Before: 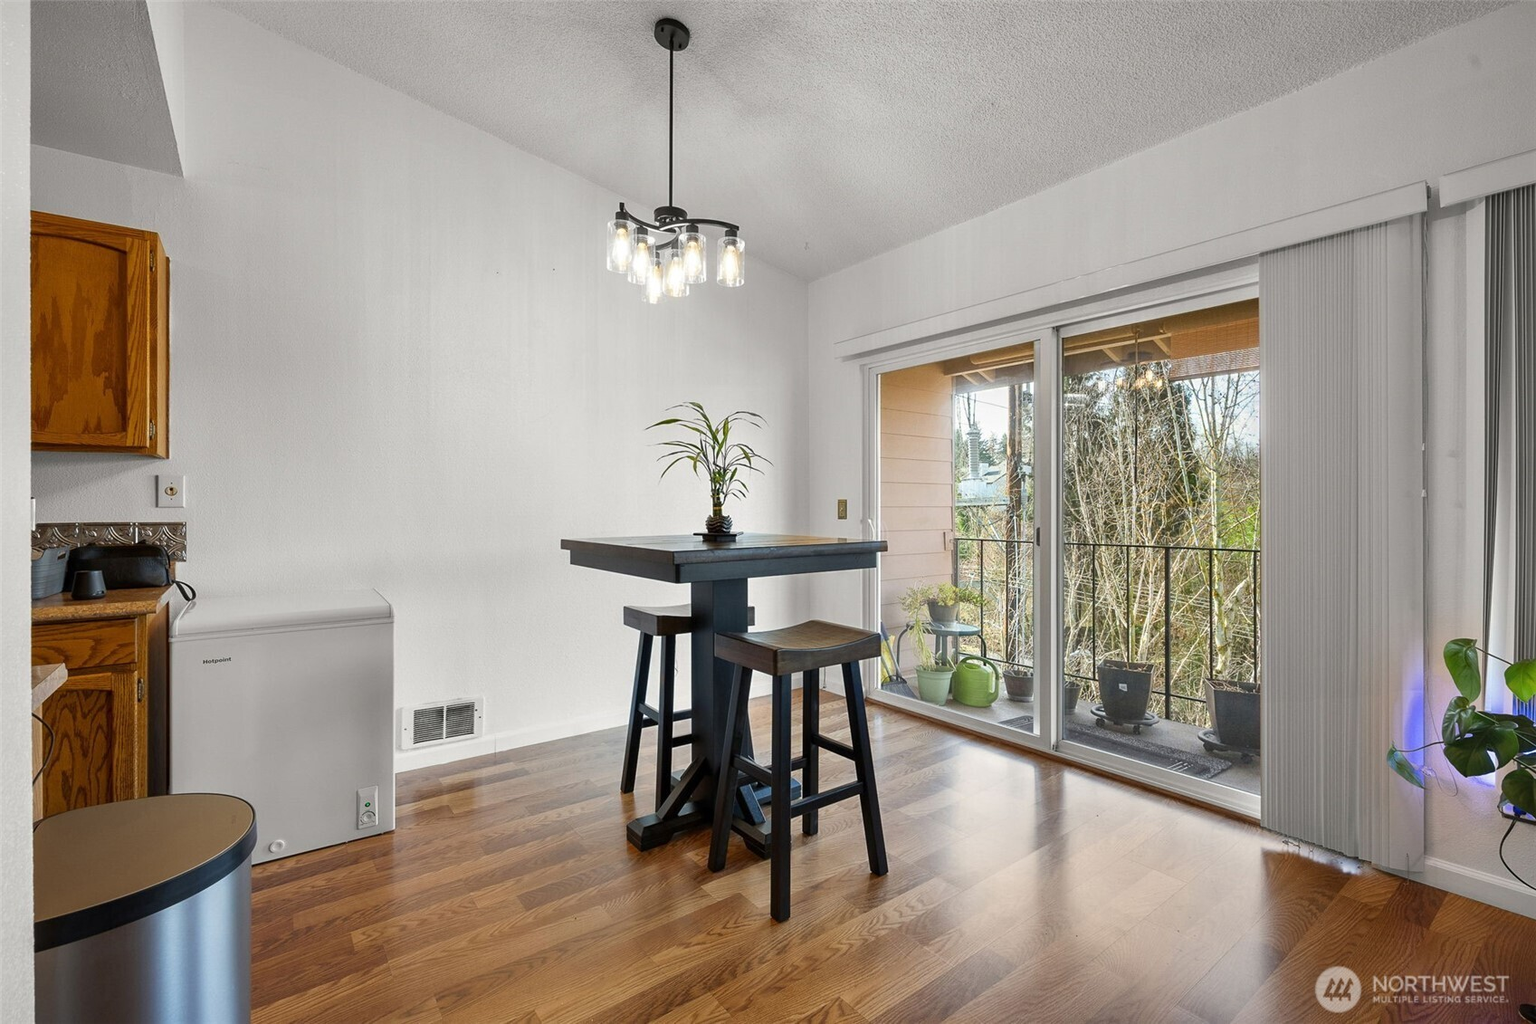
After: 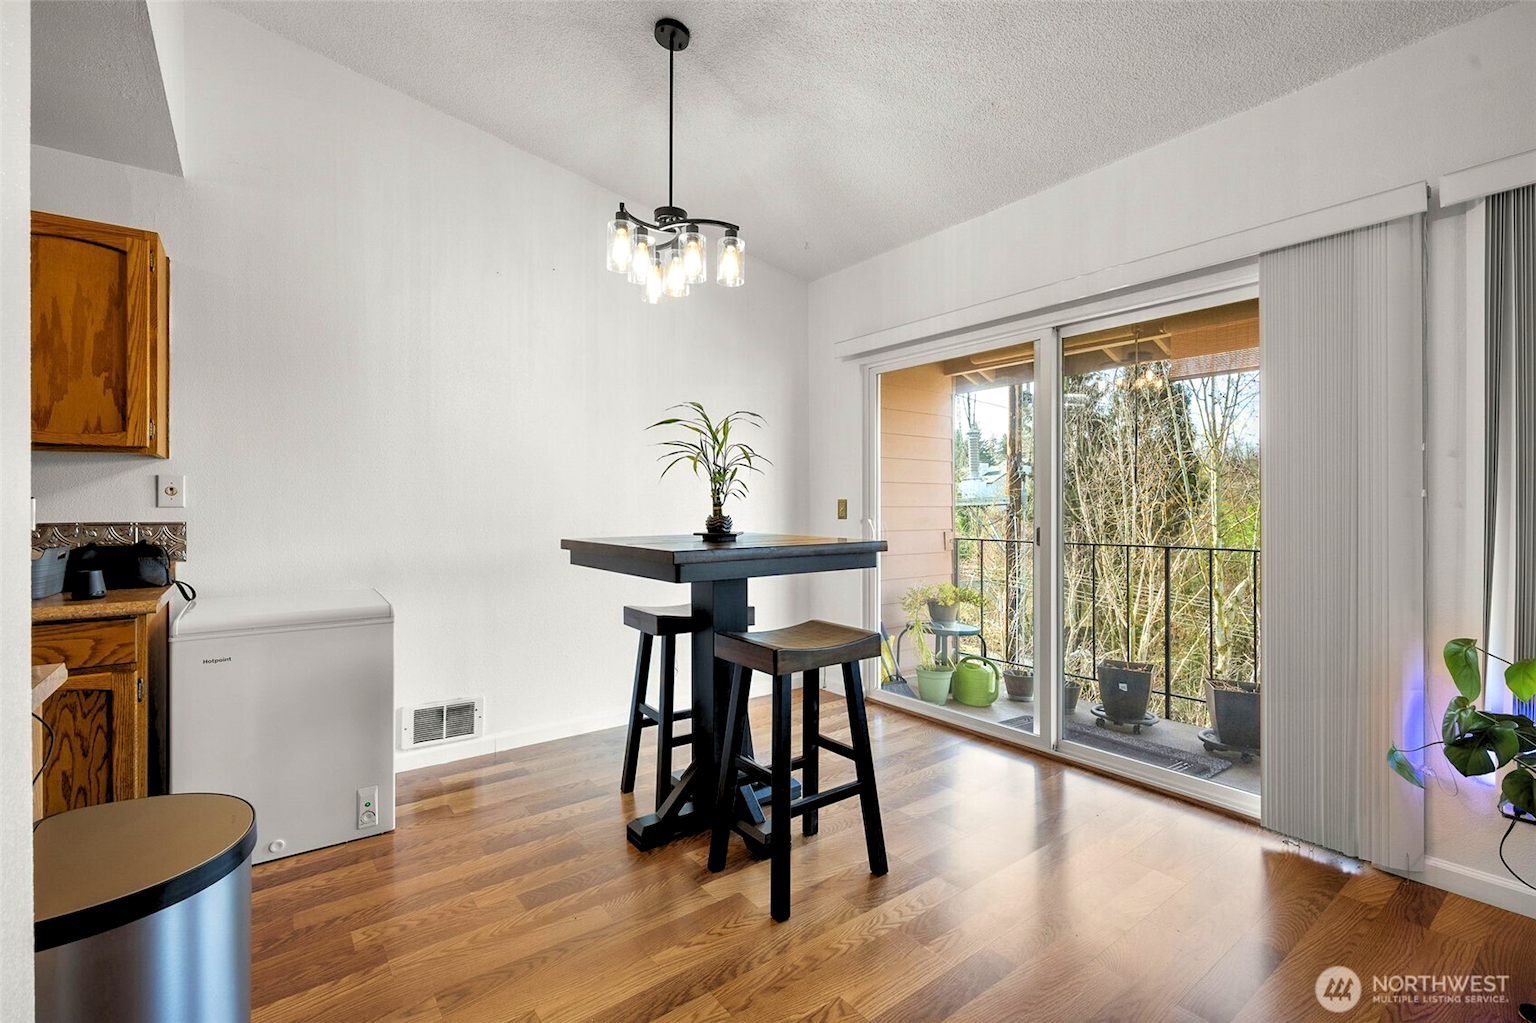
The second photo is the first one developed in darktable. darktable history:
rgb levels: levels [[0.013, 0.434, 0.89], [0, 0.5, 1], [0, 0.5, 1]]
velvia: on, module defaults
